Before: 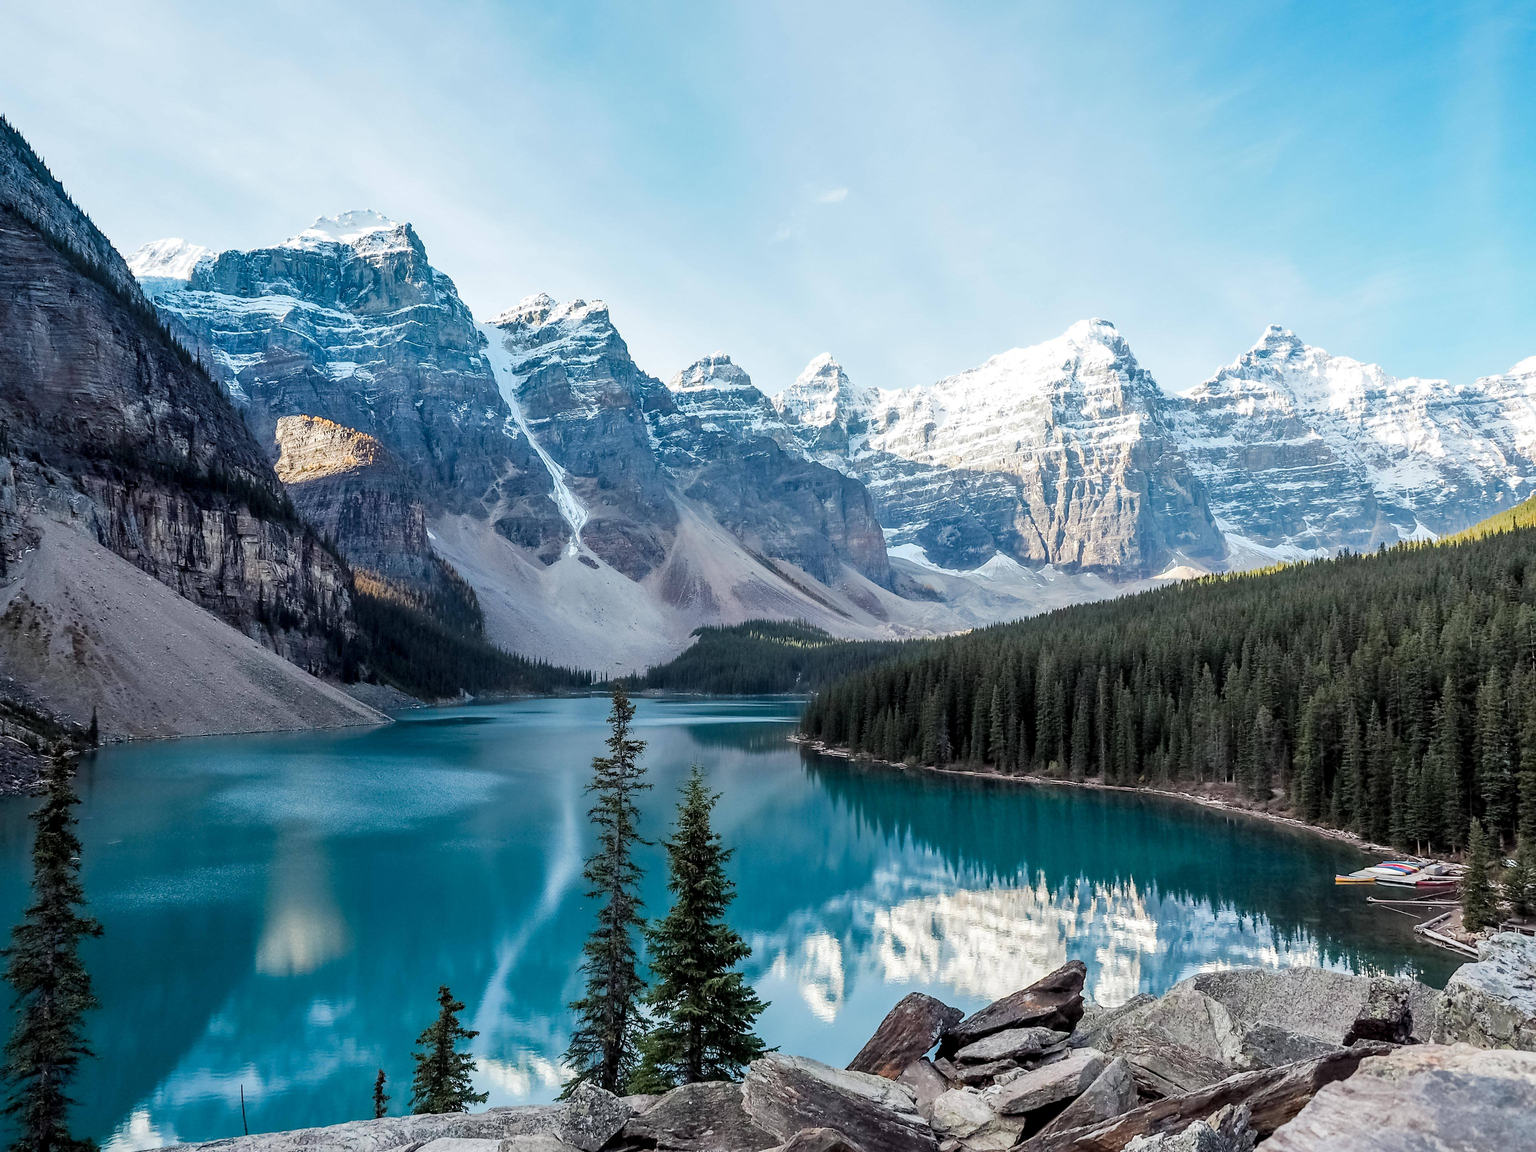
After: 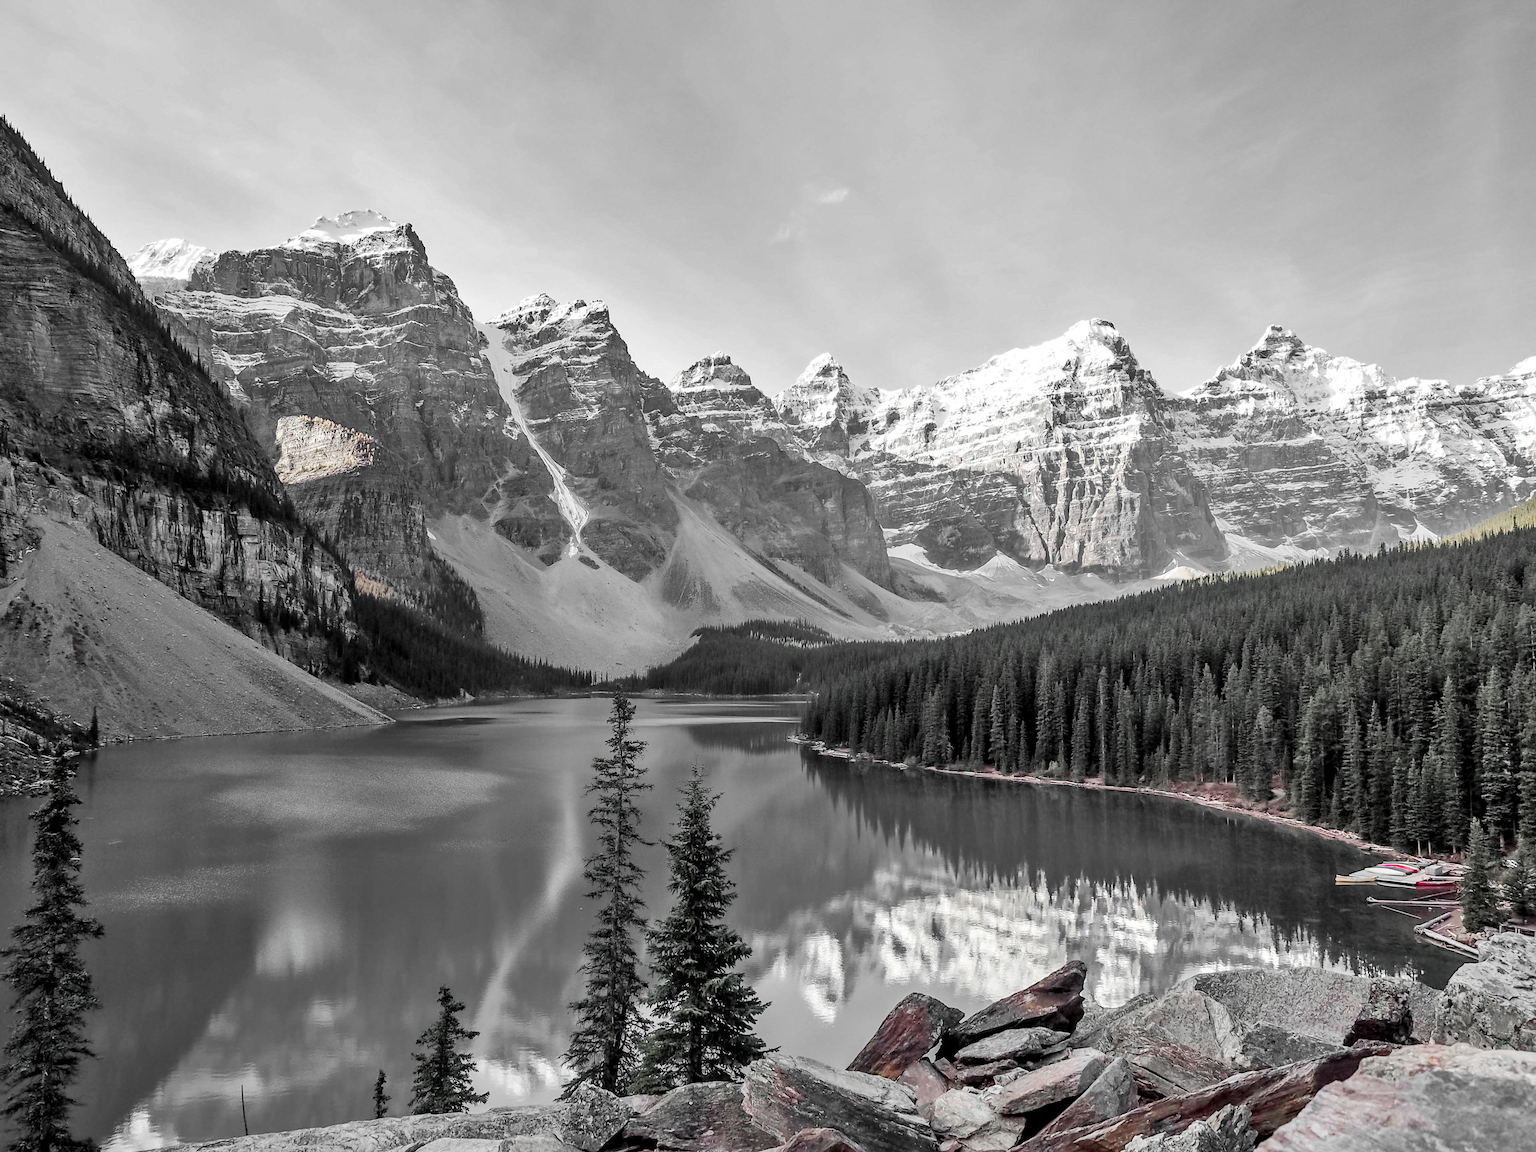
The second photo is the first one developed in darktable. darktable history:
color zones: curves: ch1 [(0, 0.831) (0.08, 0.771) (0.157, 0.268) (0.241, 0.207) (0.562, -0.005) (0.714, -0.013) (0.876, 0.01) (1, 0.831)]
shadows and highlights: low approximation 0.01, soften with gaussian
